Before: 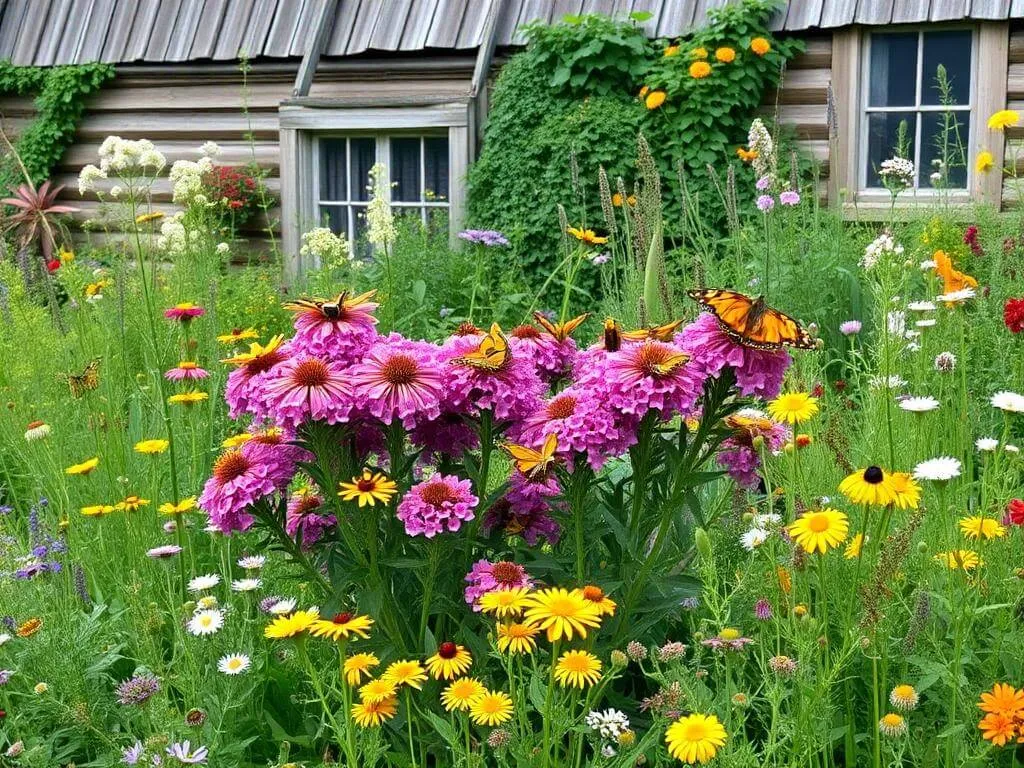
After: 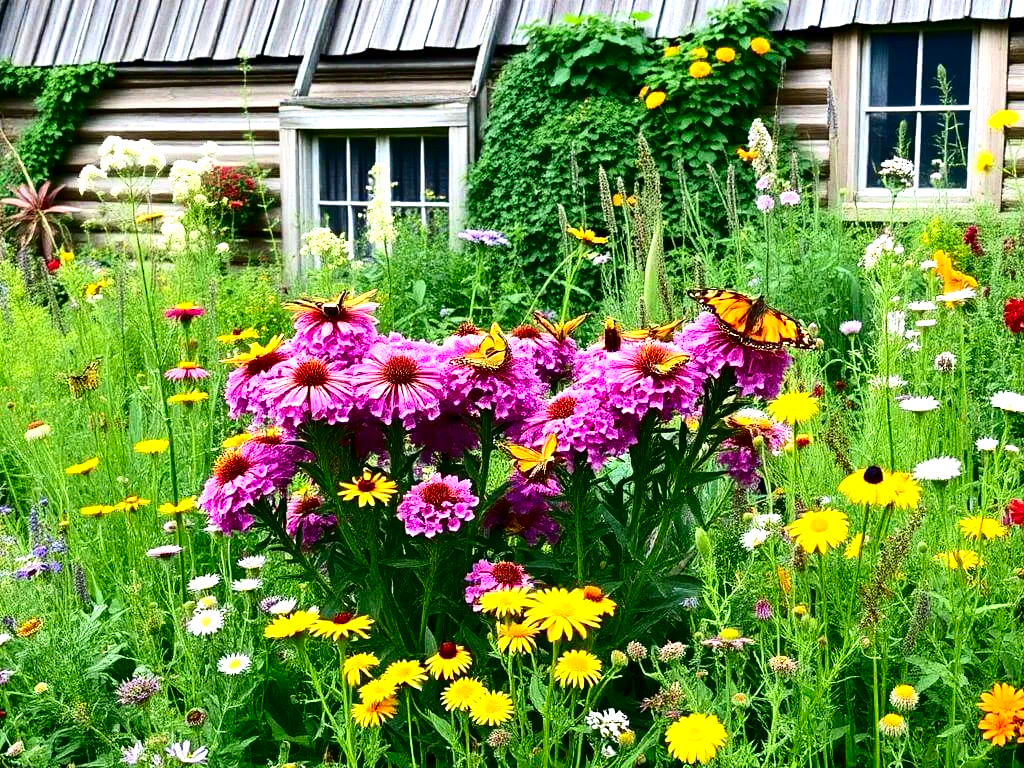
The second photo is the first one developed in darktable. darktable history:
exposure: exposure 0.785 EV, compensate highlight preservation false
contrast brightness saturation: contrast 0.24, brightness -0.24, saturation 0.14
